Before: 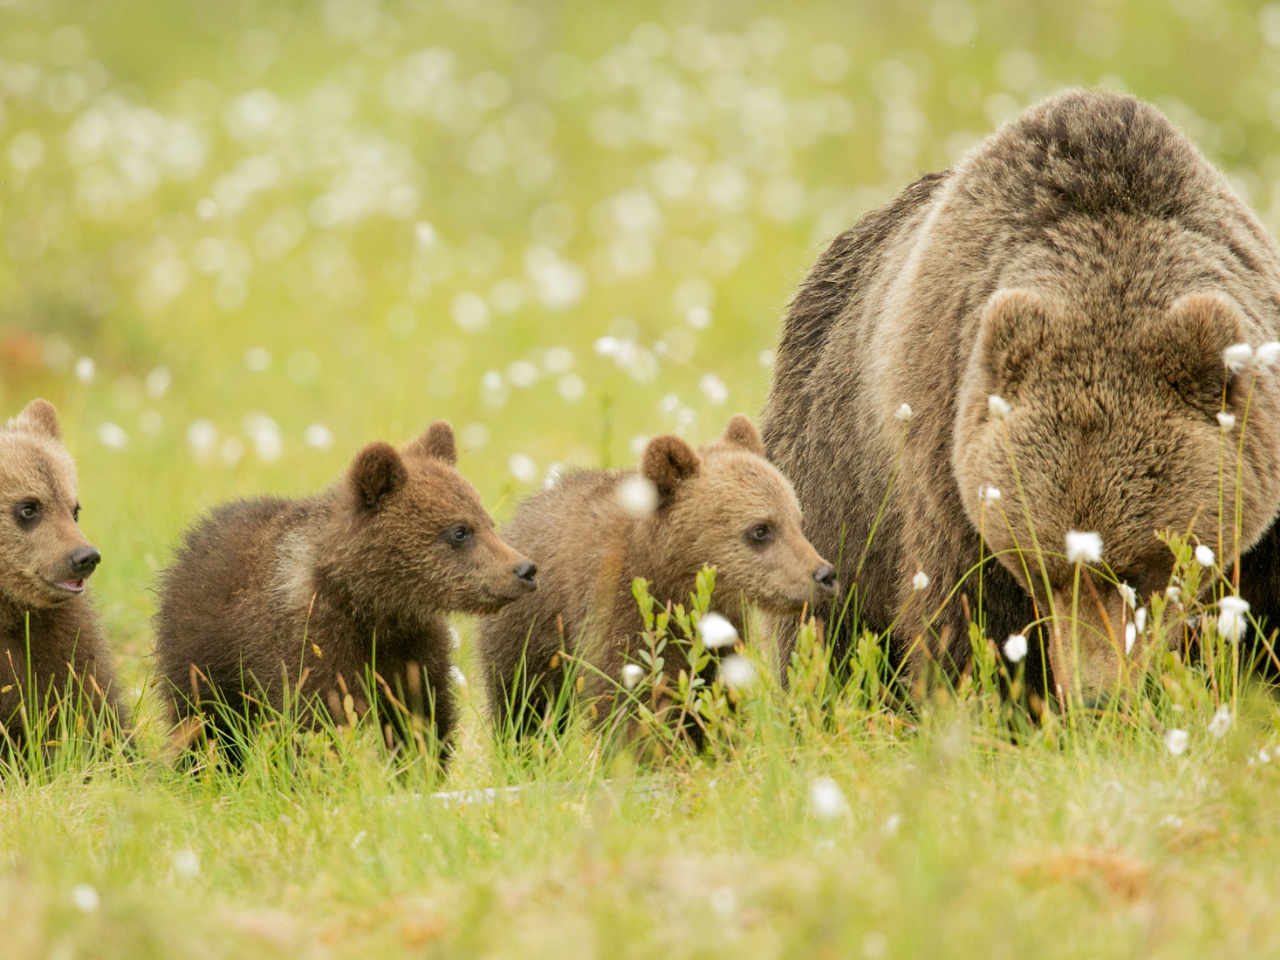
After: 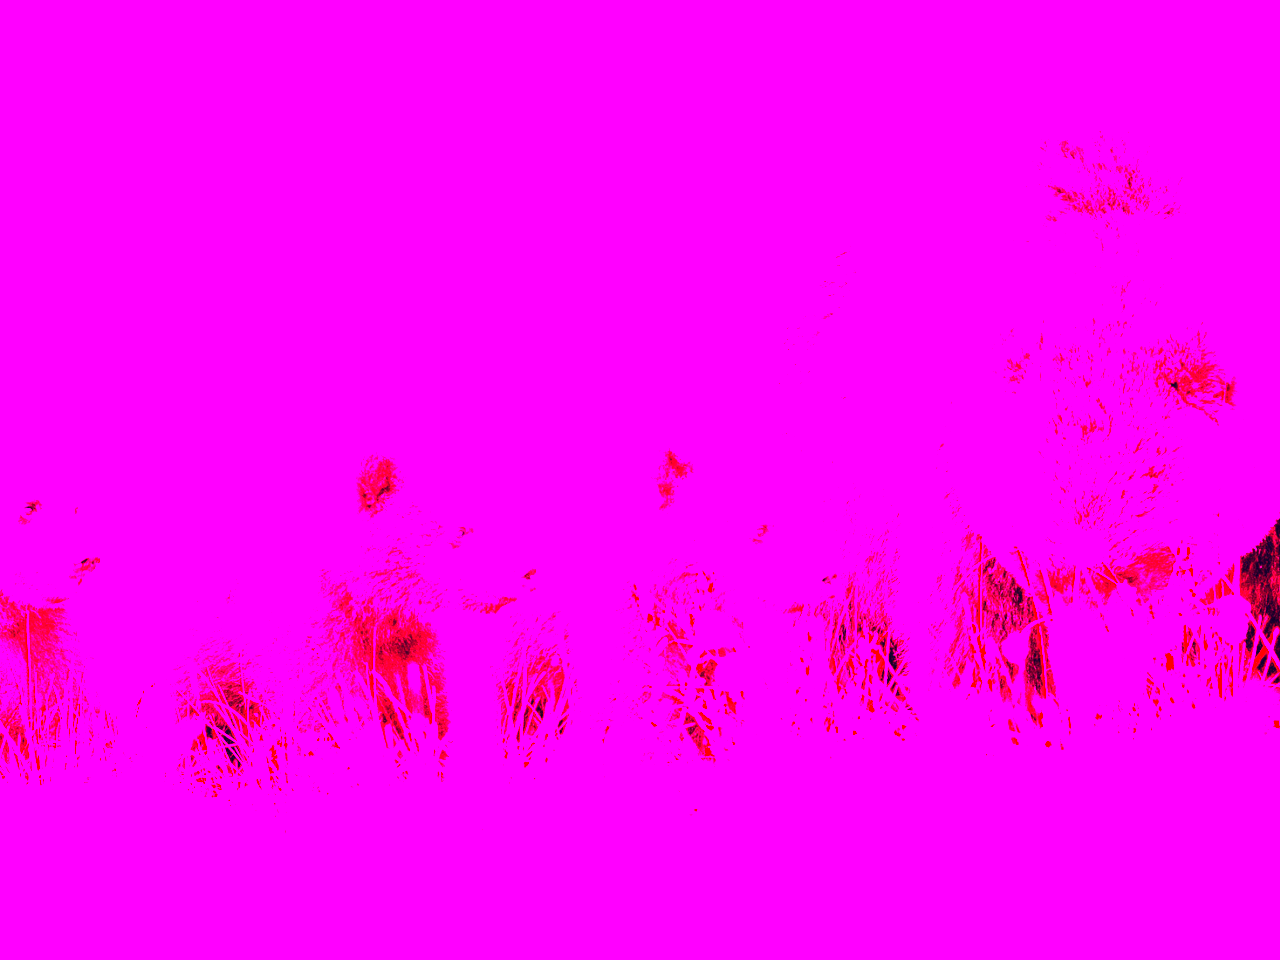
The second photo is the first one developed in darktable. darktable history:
color balance: lift [1.001, 0.997, 0.99, 1.01], gamma [1.007, 1, 0.975, 1.025], gain [1, 1.065, 1.052, 0.935], contrast 13.25%
white balance: red 8, blue 8
graduated density: hue 238.83°, saturation 50%
